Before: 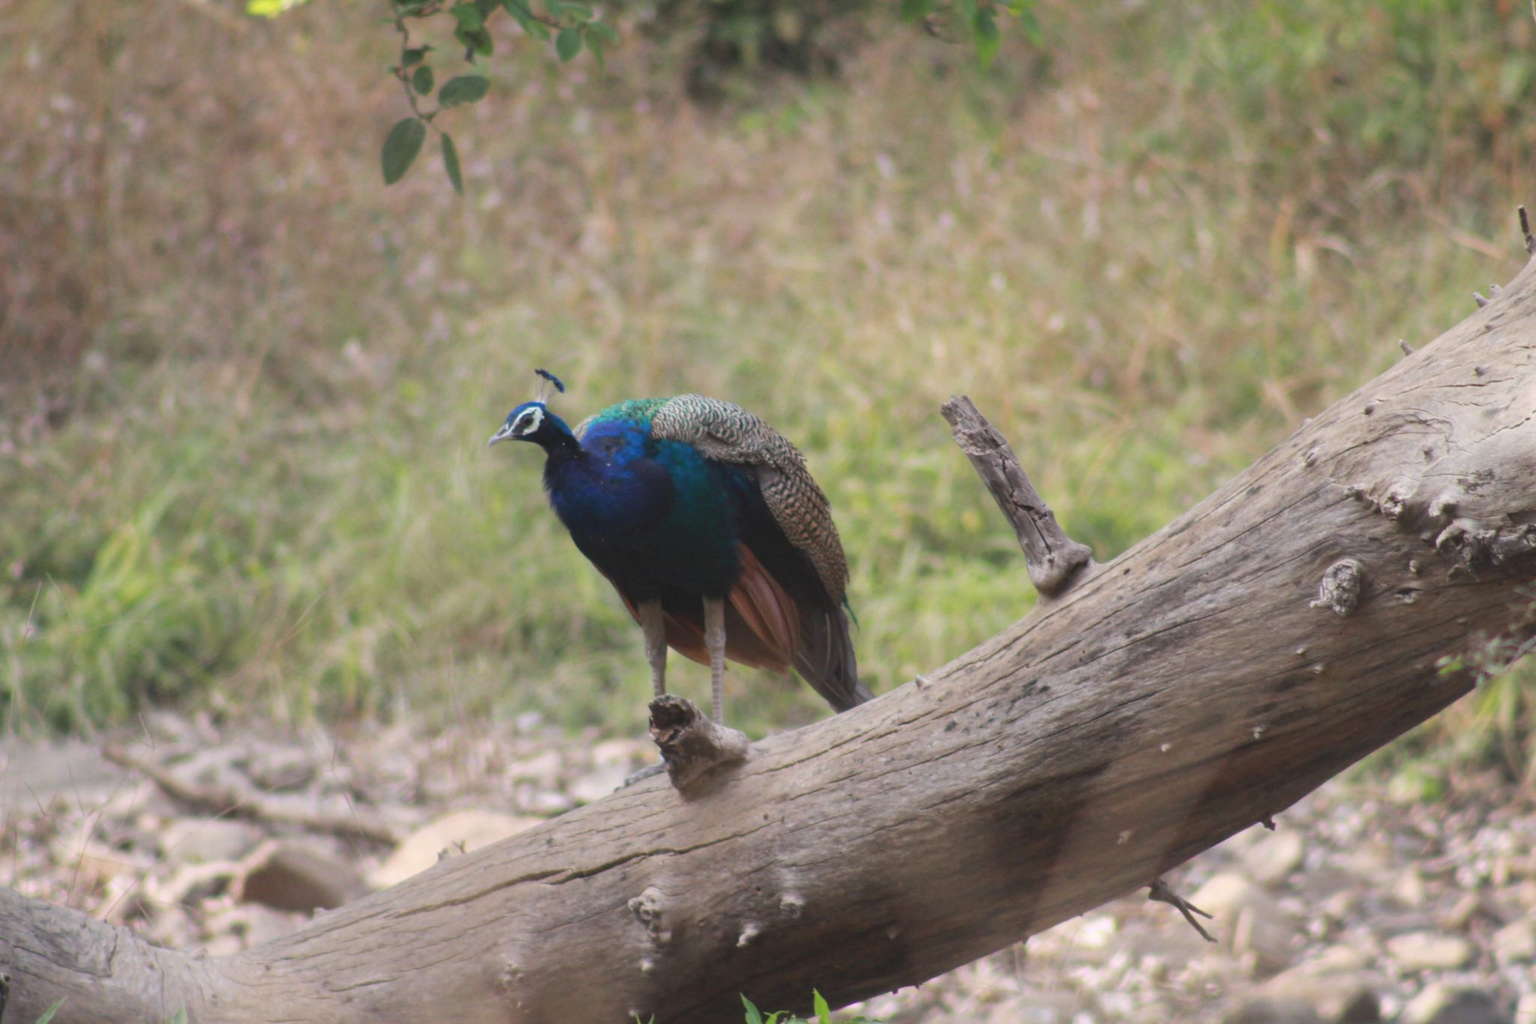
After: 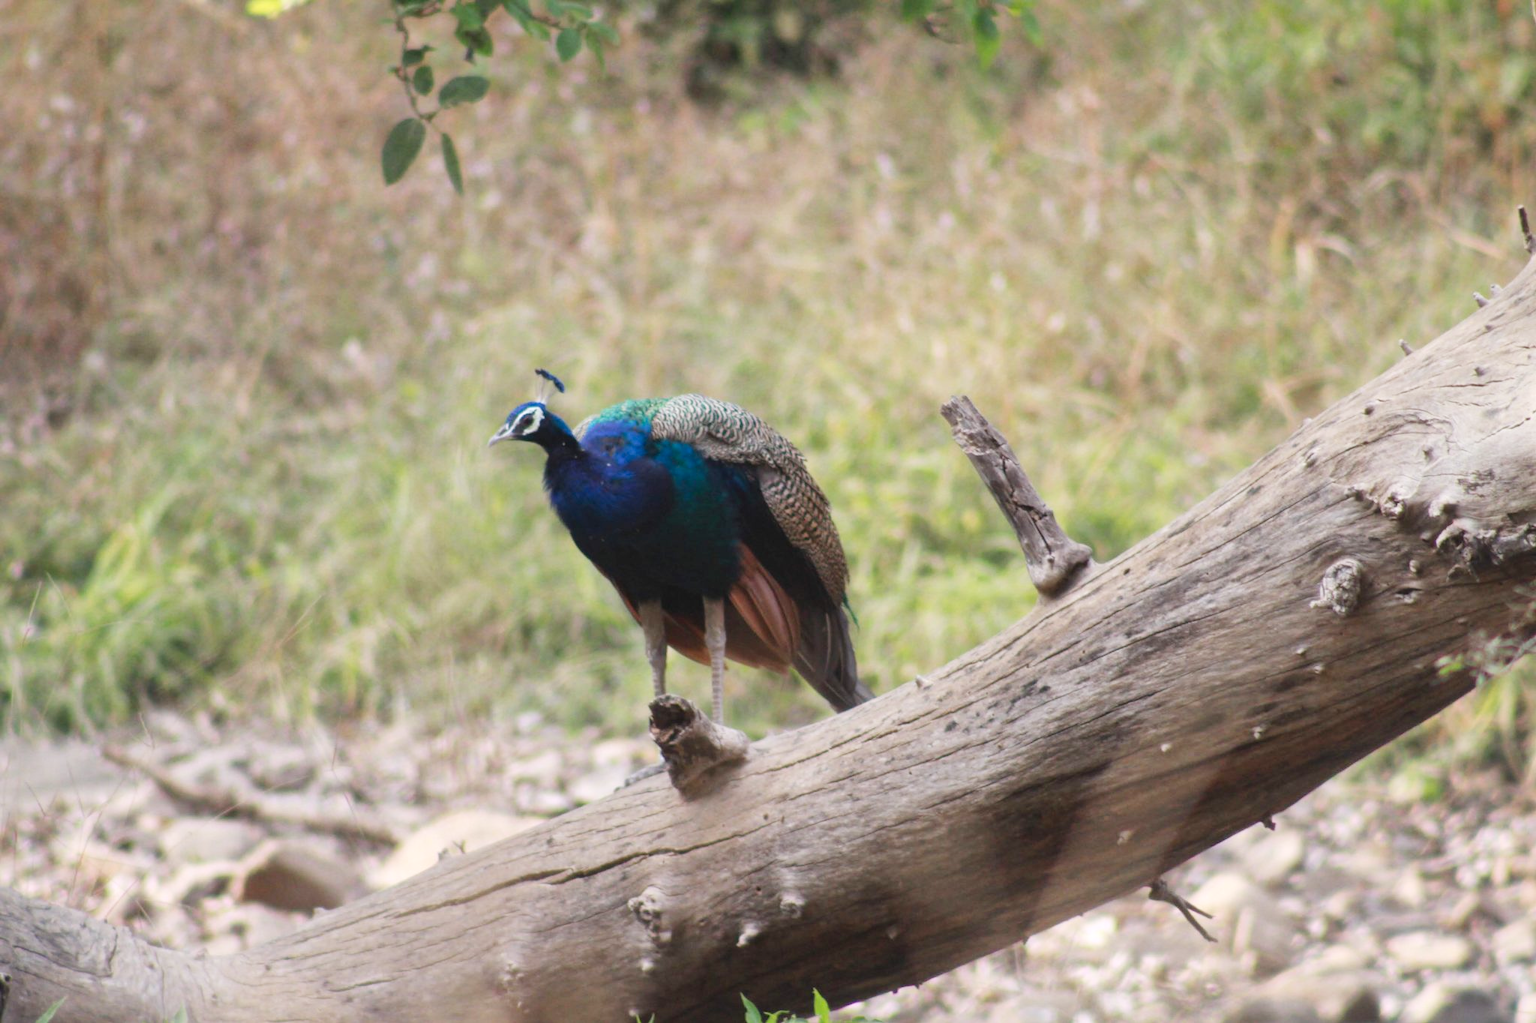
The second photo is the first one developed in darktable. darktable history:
tone curve: curves: ch0 [(0, 0) (0.004, 0.001) (0.133, 0.112) (0.325, 0.362) (0.832, 0.893) (1, 1)], preserve colors none
local contrast: mode bilateral grid, contrast 20, coarseness 51, detail 120%, midtone range 0.2
